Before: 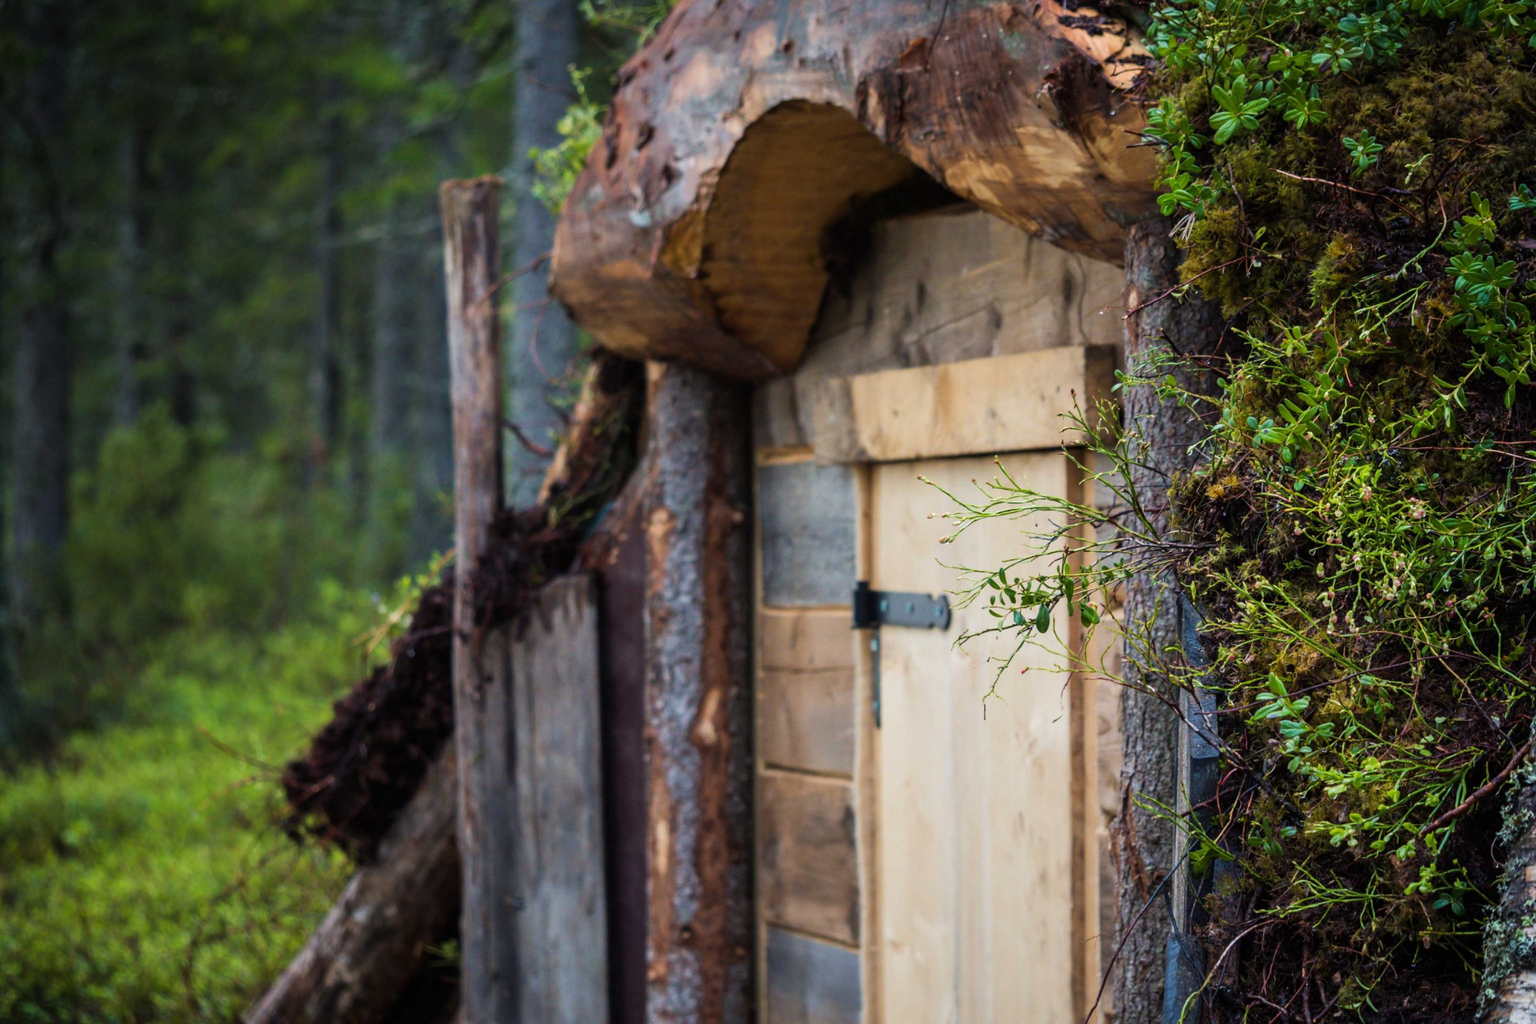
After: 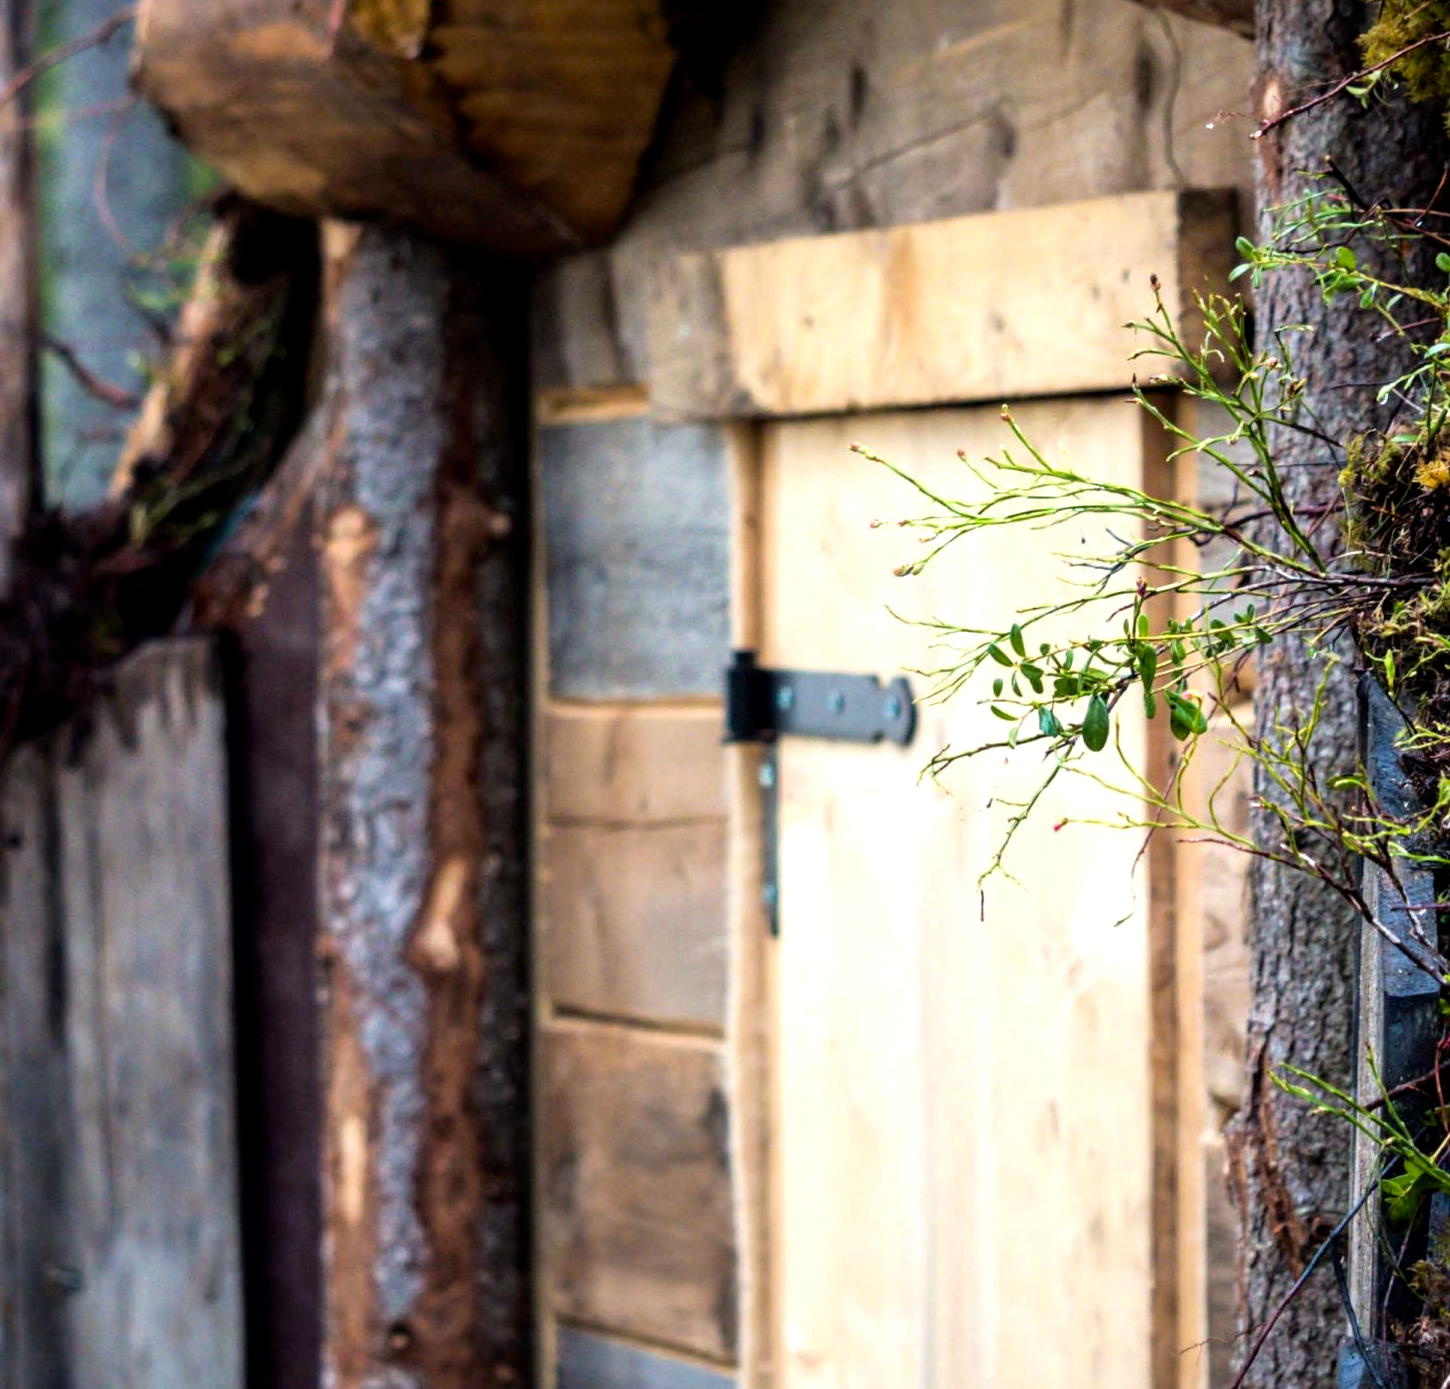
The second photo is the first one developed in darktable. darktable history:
crop: left 31.381%, top 24.266%, right 20.282%, bottom 6.259%
tone equalizer: -8 EV -0.751 EV, -7 EV -0.703 EV, -6 EV -0.634 EV, -5 EV -0.38 EV, -3 EV 0.369 EV, -2 EV 0.6 EV, -1 EV 0.687 EV, +0 EV 0.72 EV, smoothing 1
exposure: black level correction 0.005, exposure 0.015 EV, compensate exposure bias true, compensate highlight preservation false
